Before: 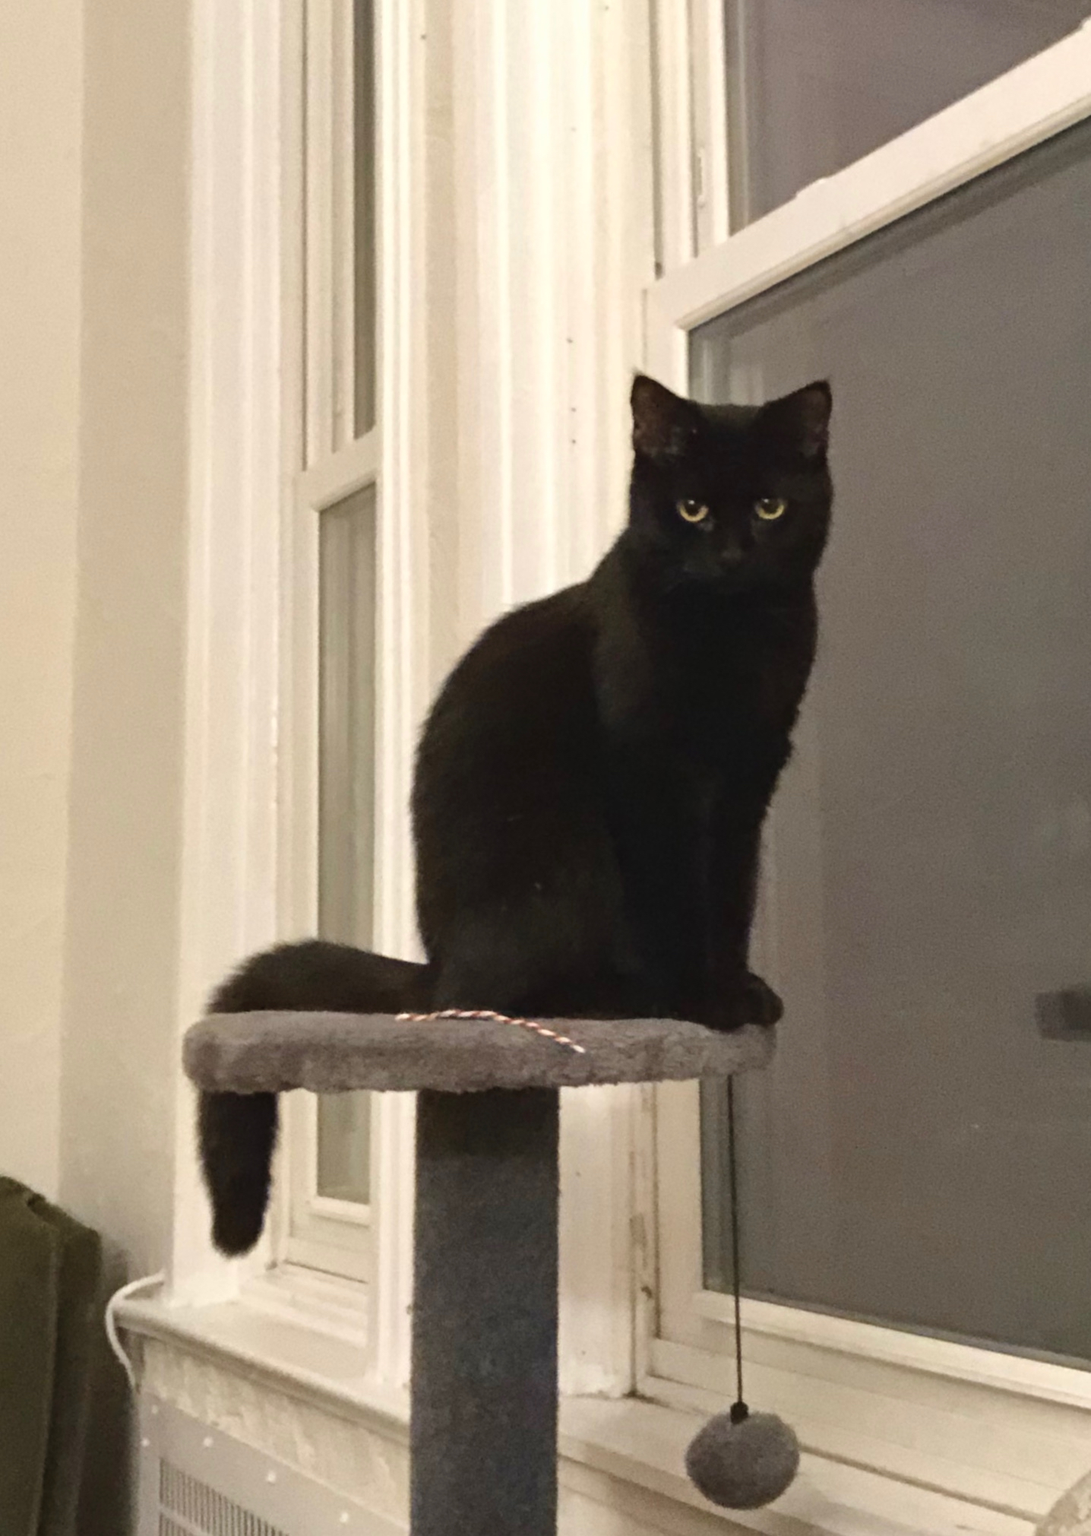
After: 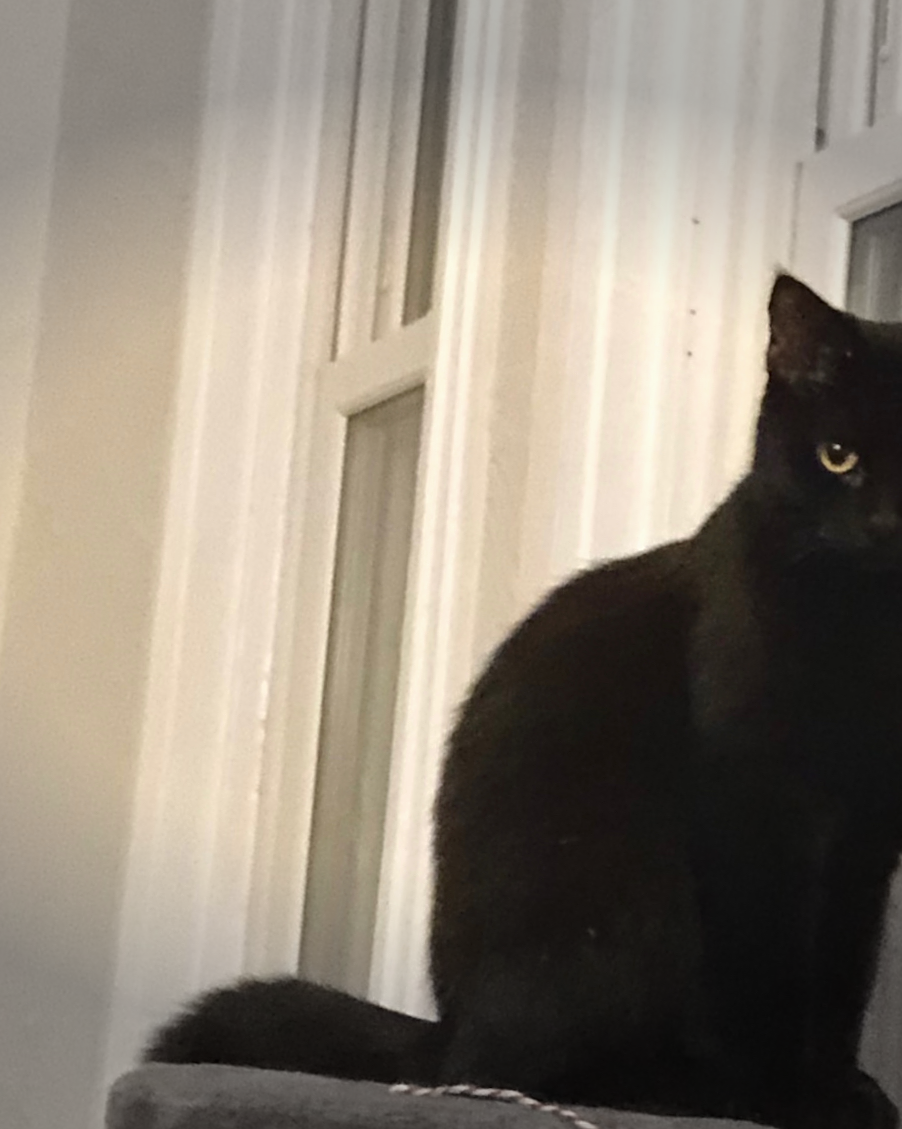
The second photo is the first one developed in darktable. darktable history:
vignetting: fall-off start 79.43%, saturation -0.649, width/height ratio 1.327, unbound false
sharpen: on, module defaults
exposure: exposure -0.041 EV, compensate highlight preservation false
crop and rotate: angle -4.99°, left 2.122%, top 6.945%, right 27.566%, bottom 30.519%
